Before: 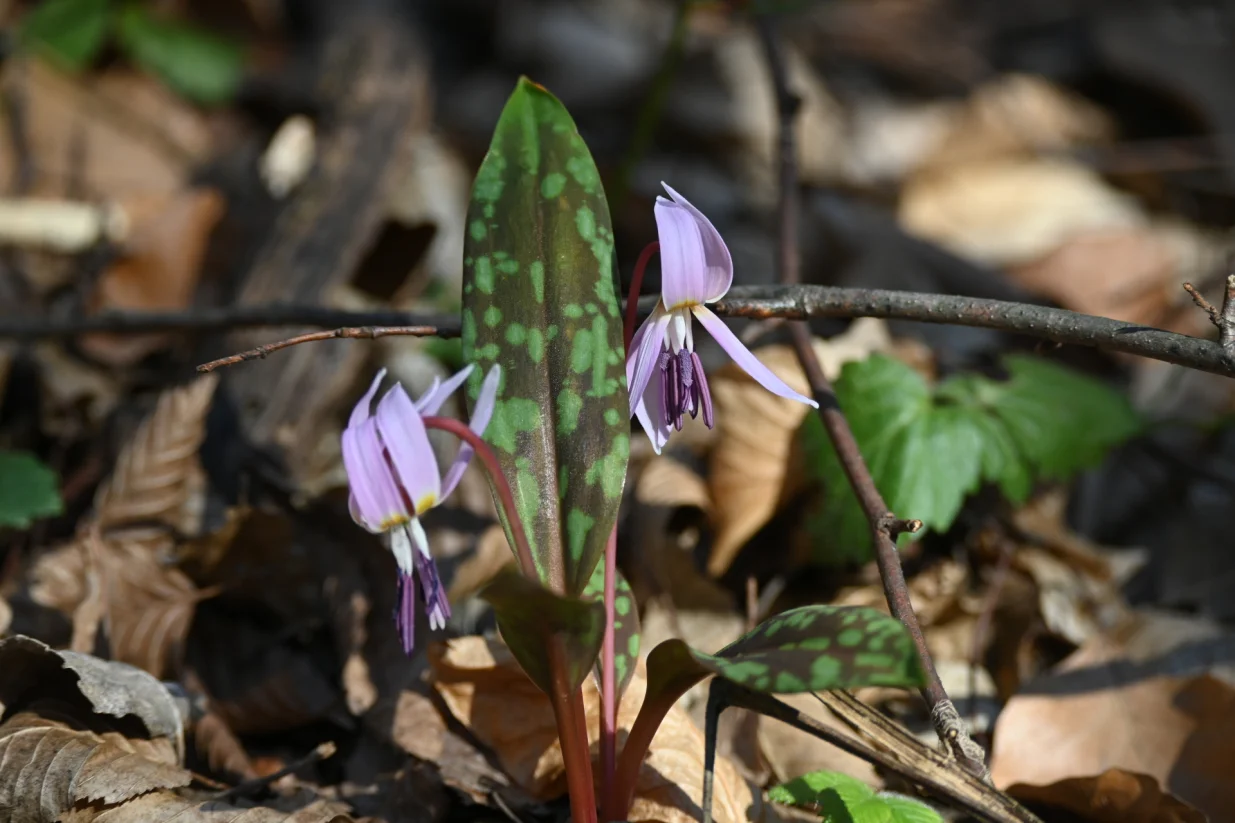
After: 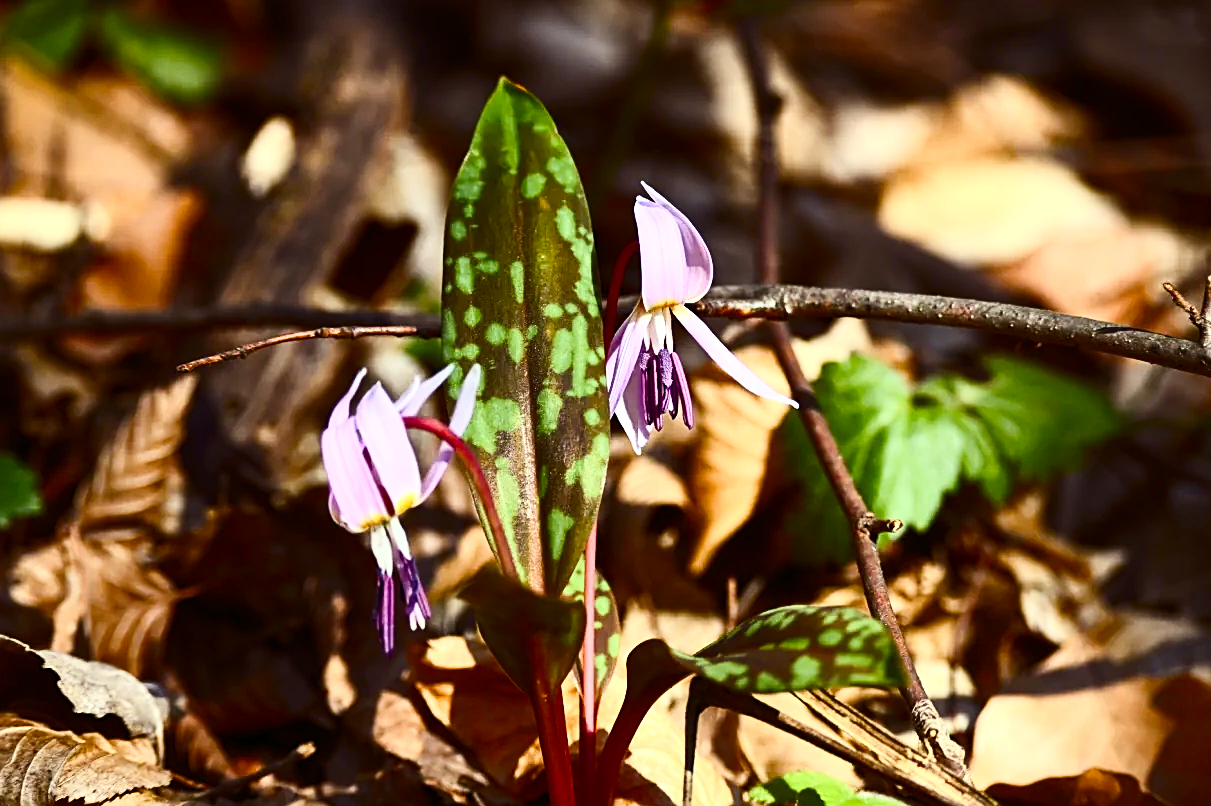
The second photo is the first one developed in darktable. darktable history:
color balance rgb: power › chroma 1.533%, power › hue 27.34°, highlights gain › luminance 6.432%, highlights gain › chroma 2.559%, highlights gain › hue 92.13°, perceptual saturation grading › global saturation 0.158%, perceptual saturation grading › highlights -16.945%, perceptual saturation grading › mid-tones 32.922%, perceptual saturation grading › shadows 50.552%, global vibrance 5.277%, contrast 3.566%
contrast brightness saturation: contrast 0.401, brightness 0.113, saturation 0.209
crop: left 1.664%, right 0.279%, bottom 1.982%
sharpen: amount 0.599
exposure: exposure 0.374 EV, compensate highlight preservation false
